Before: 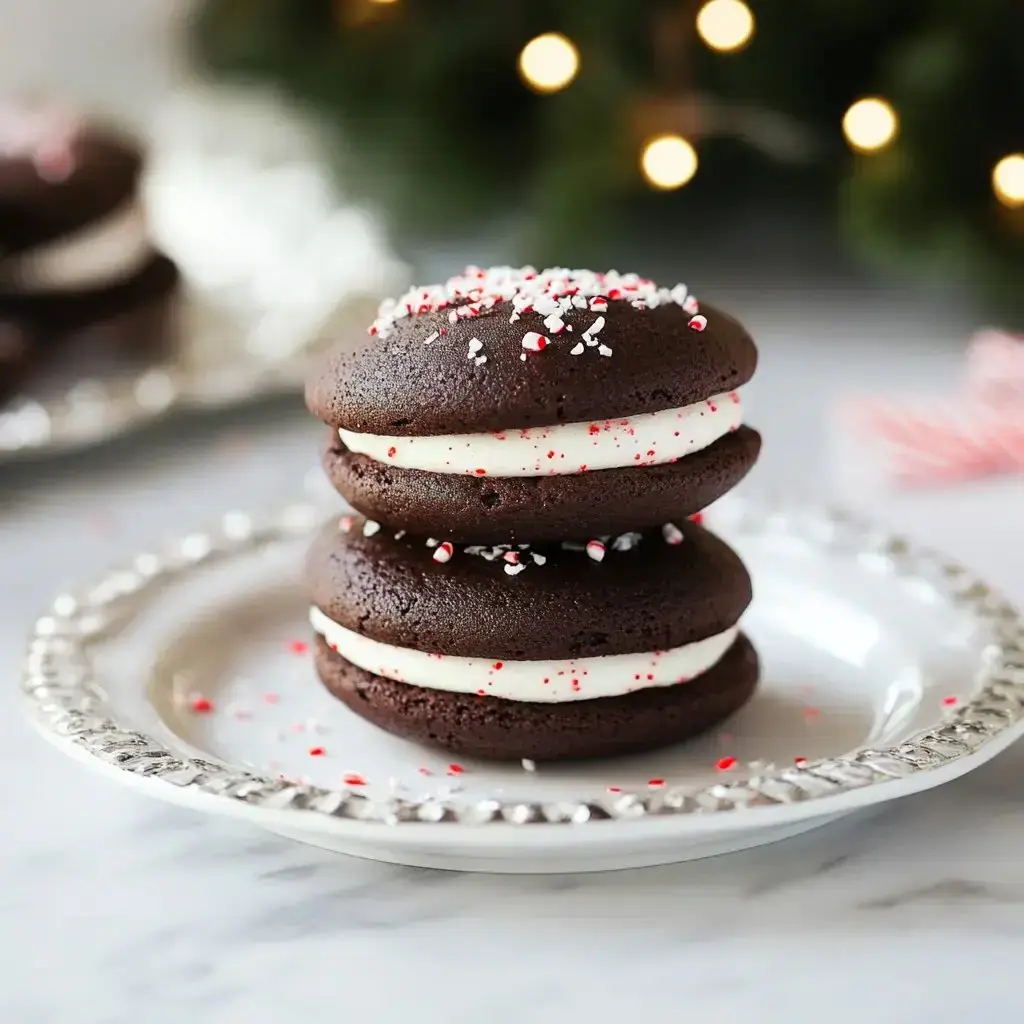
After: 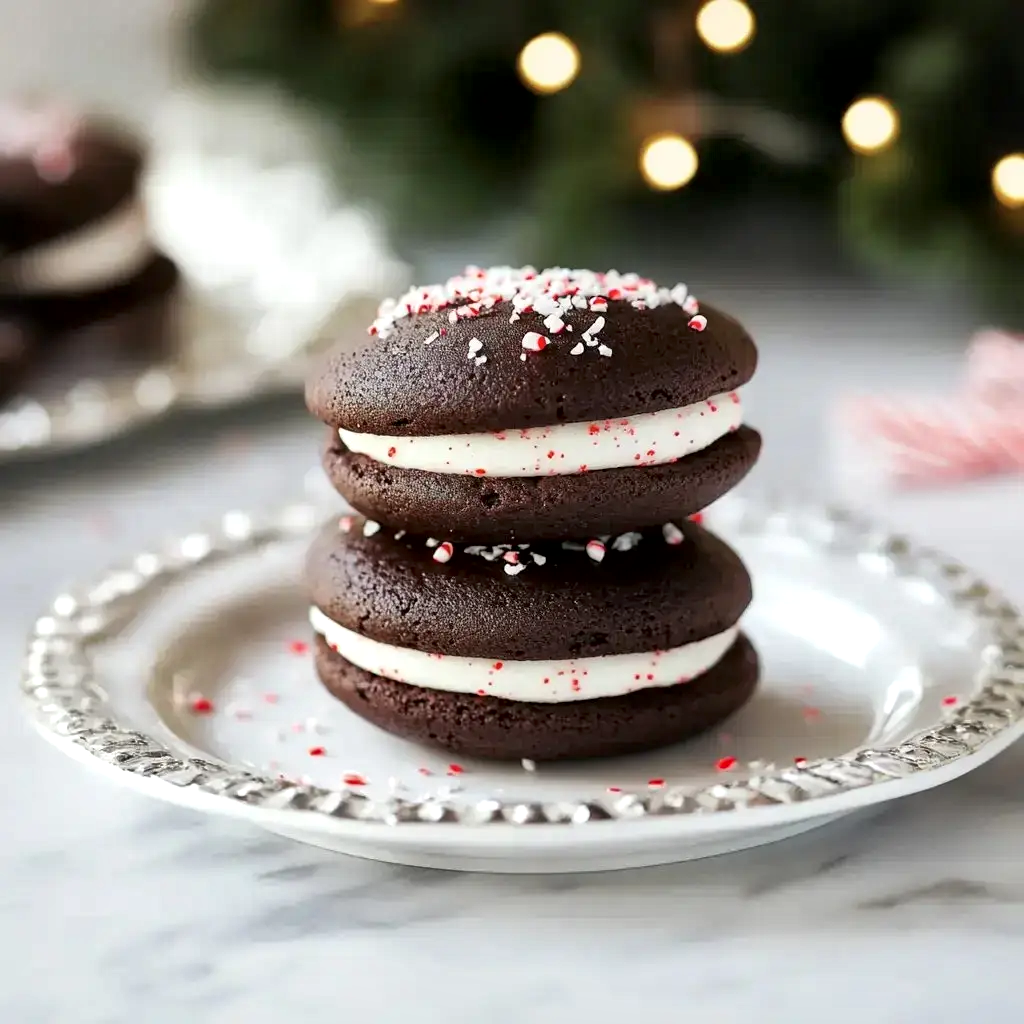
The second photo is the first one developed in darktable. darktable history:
local contrast: mode bilateral grid, contrast 21, coarseness 50, detail 161%, midtone range 0.2
